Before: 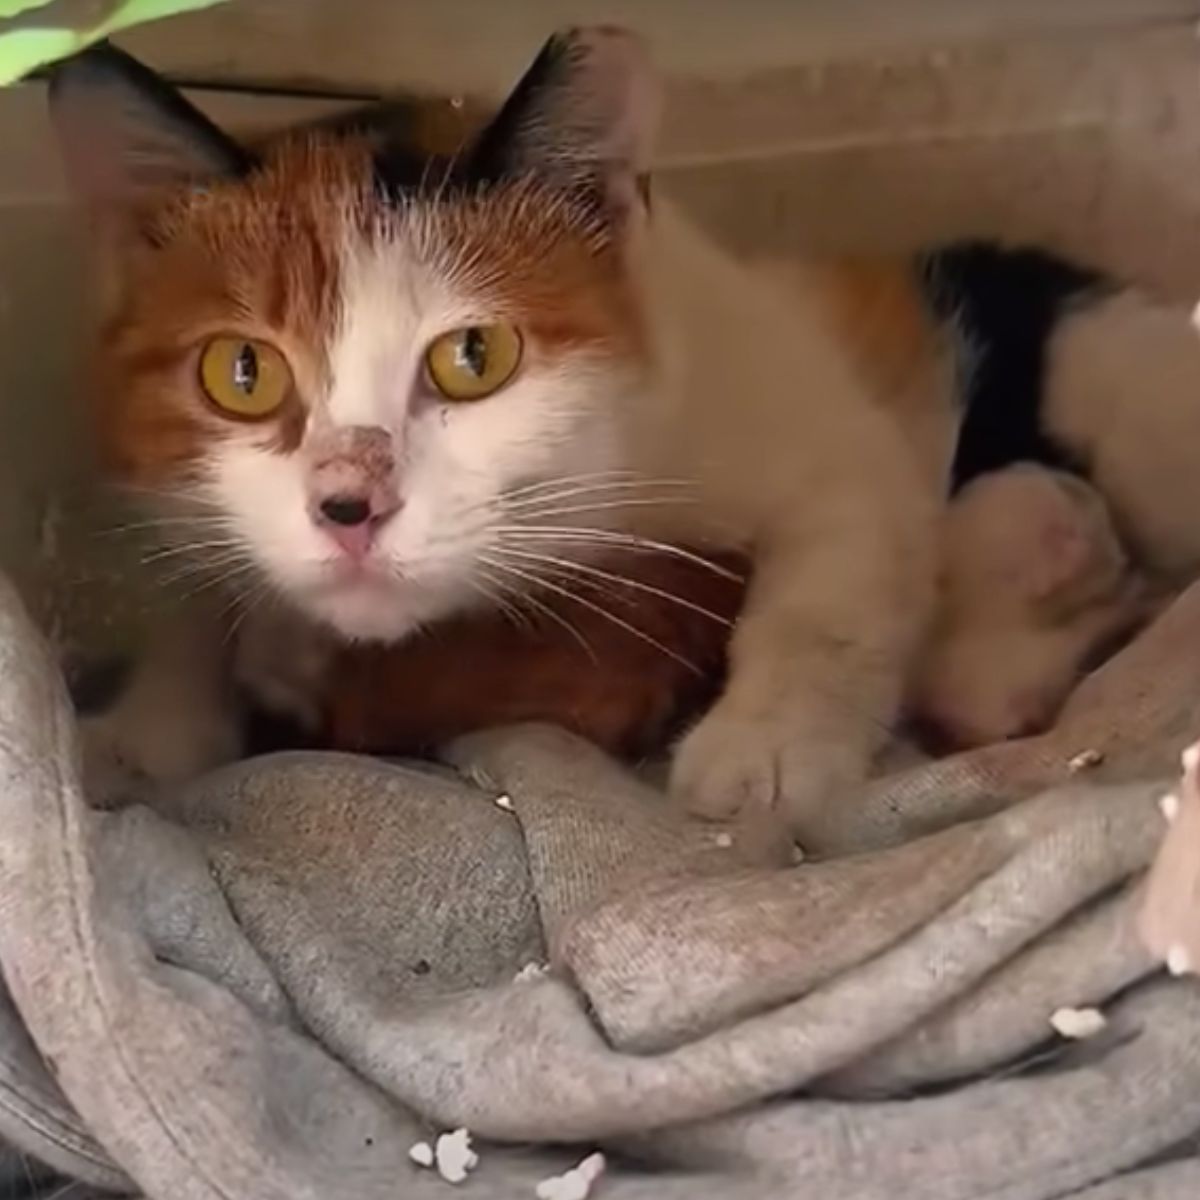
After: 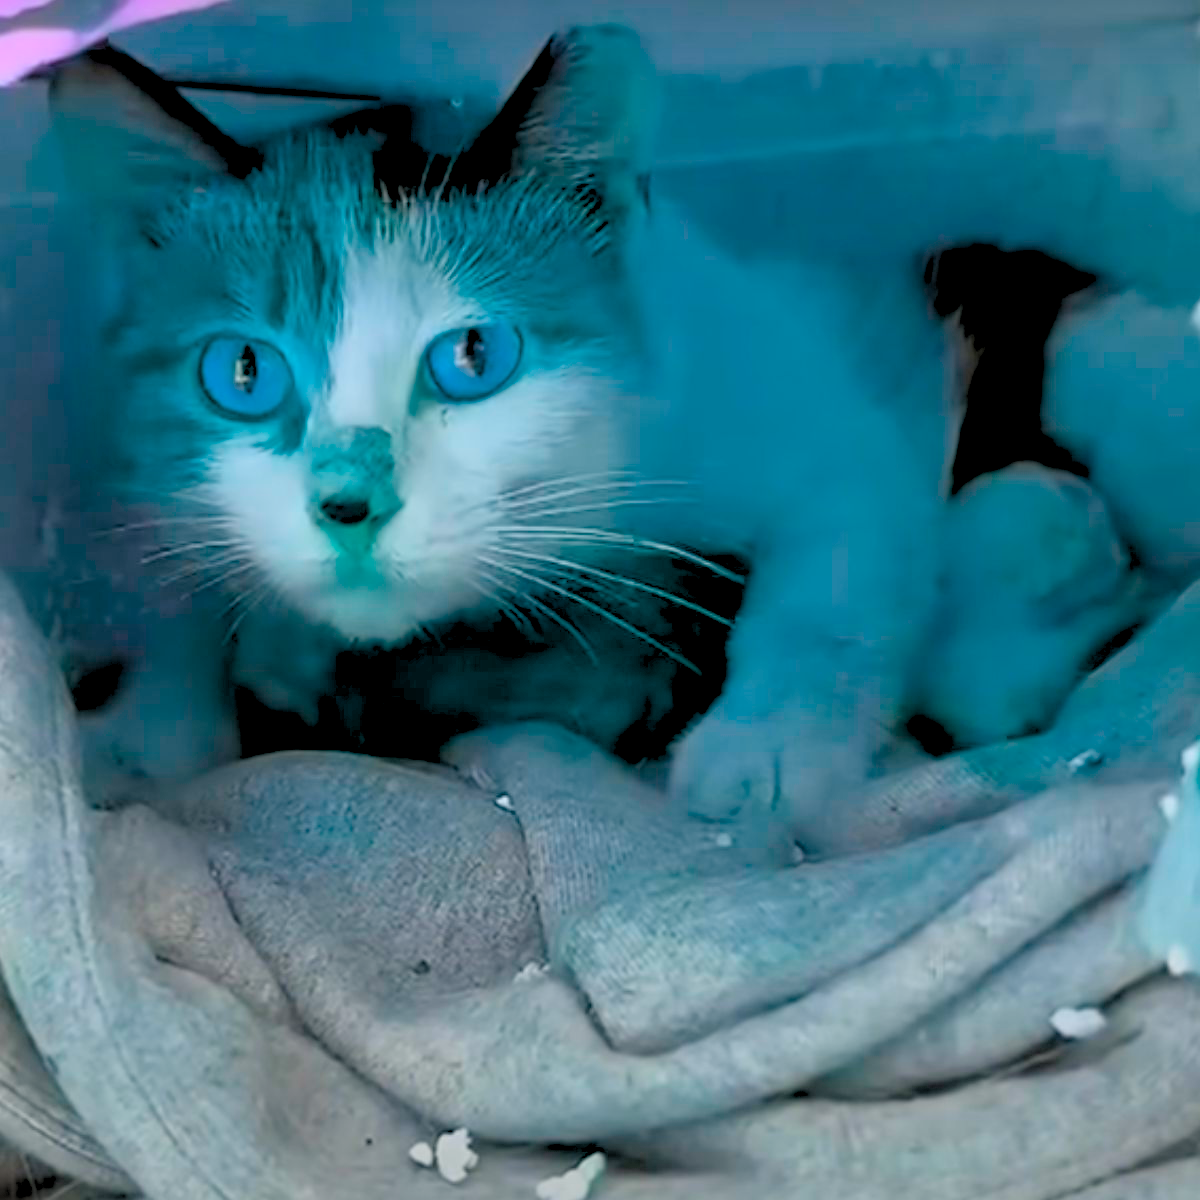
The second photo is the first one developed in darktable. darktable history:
color balance rgb: hue shift 180°, global vibrance 50%, contrast 0.32%
rgb levels: preserve colors sum RGB, levels [[0.038, 0.433, 0.934], [0, 0.5, 1], [0, 0.5, 1]]
white balance: red 0.986, blue 1.01
